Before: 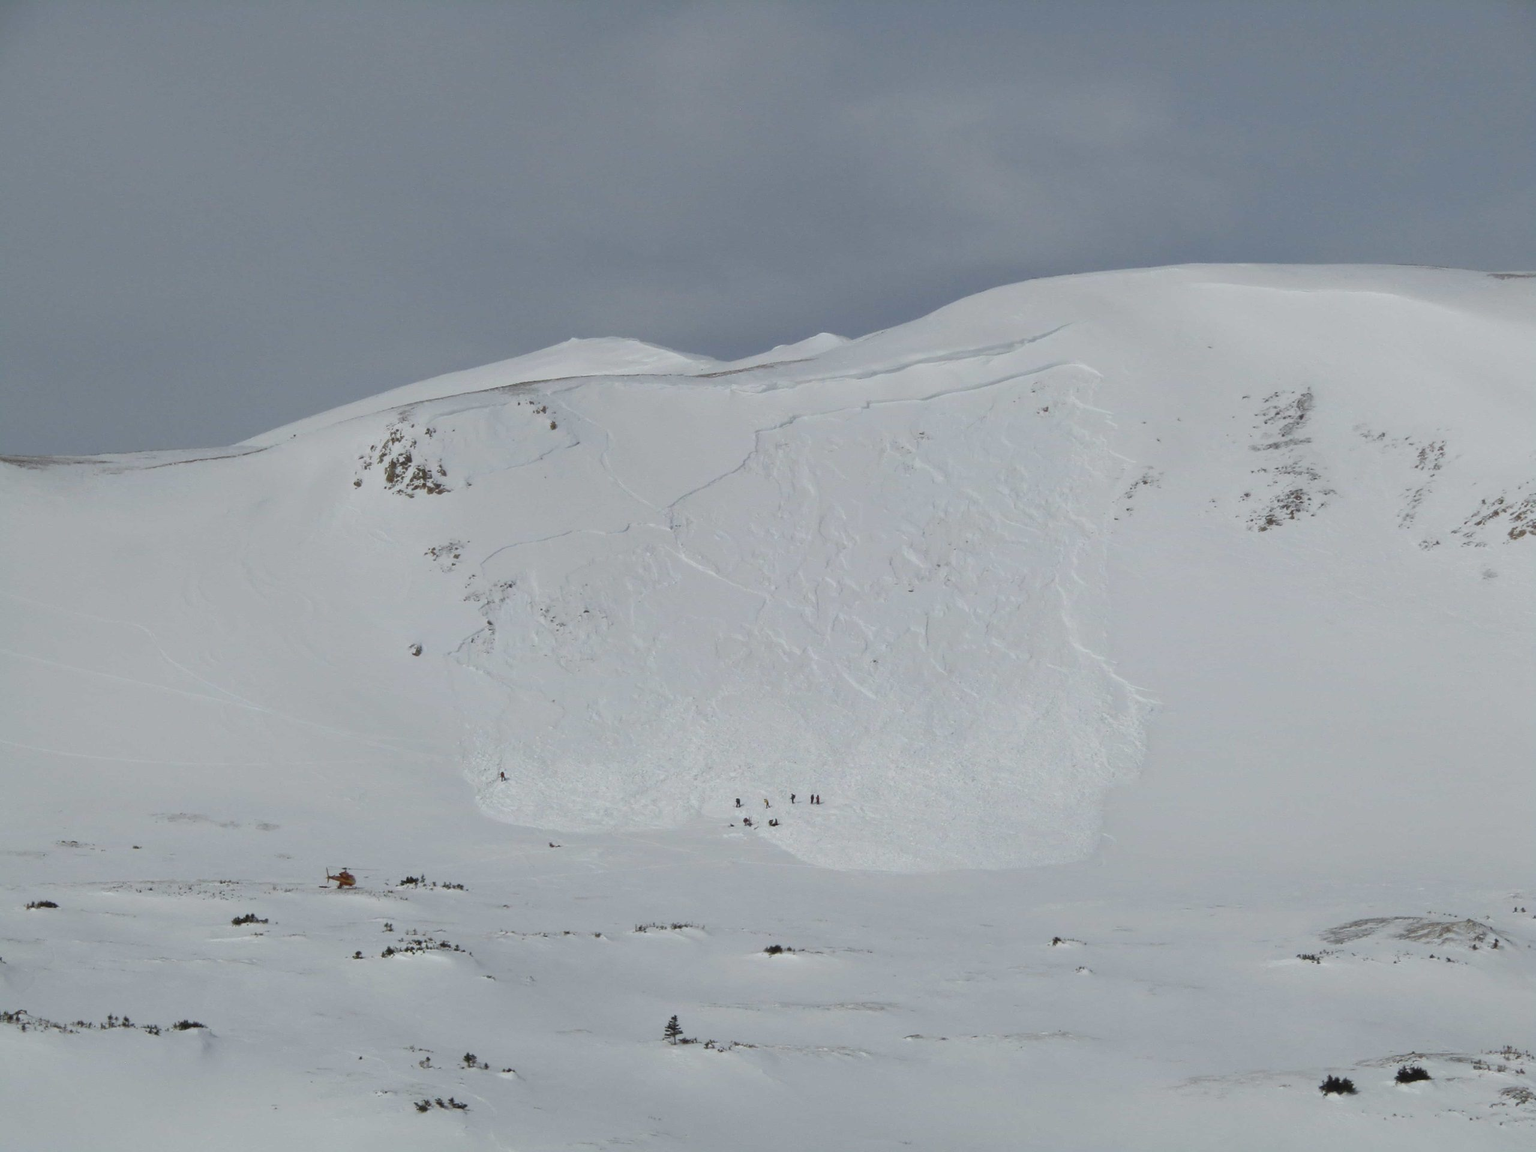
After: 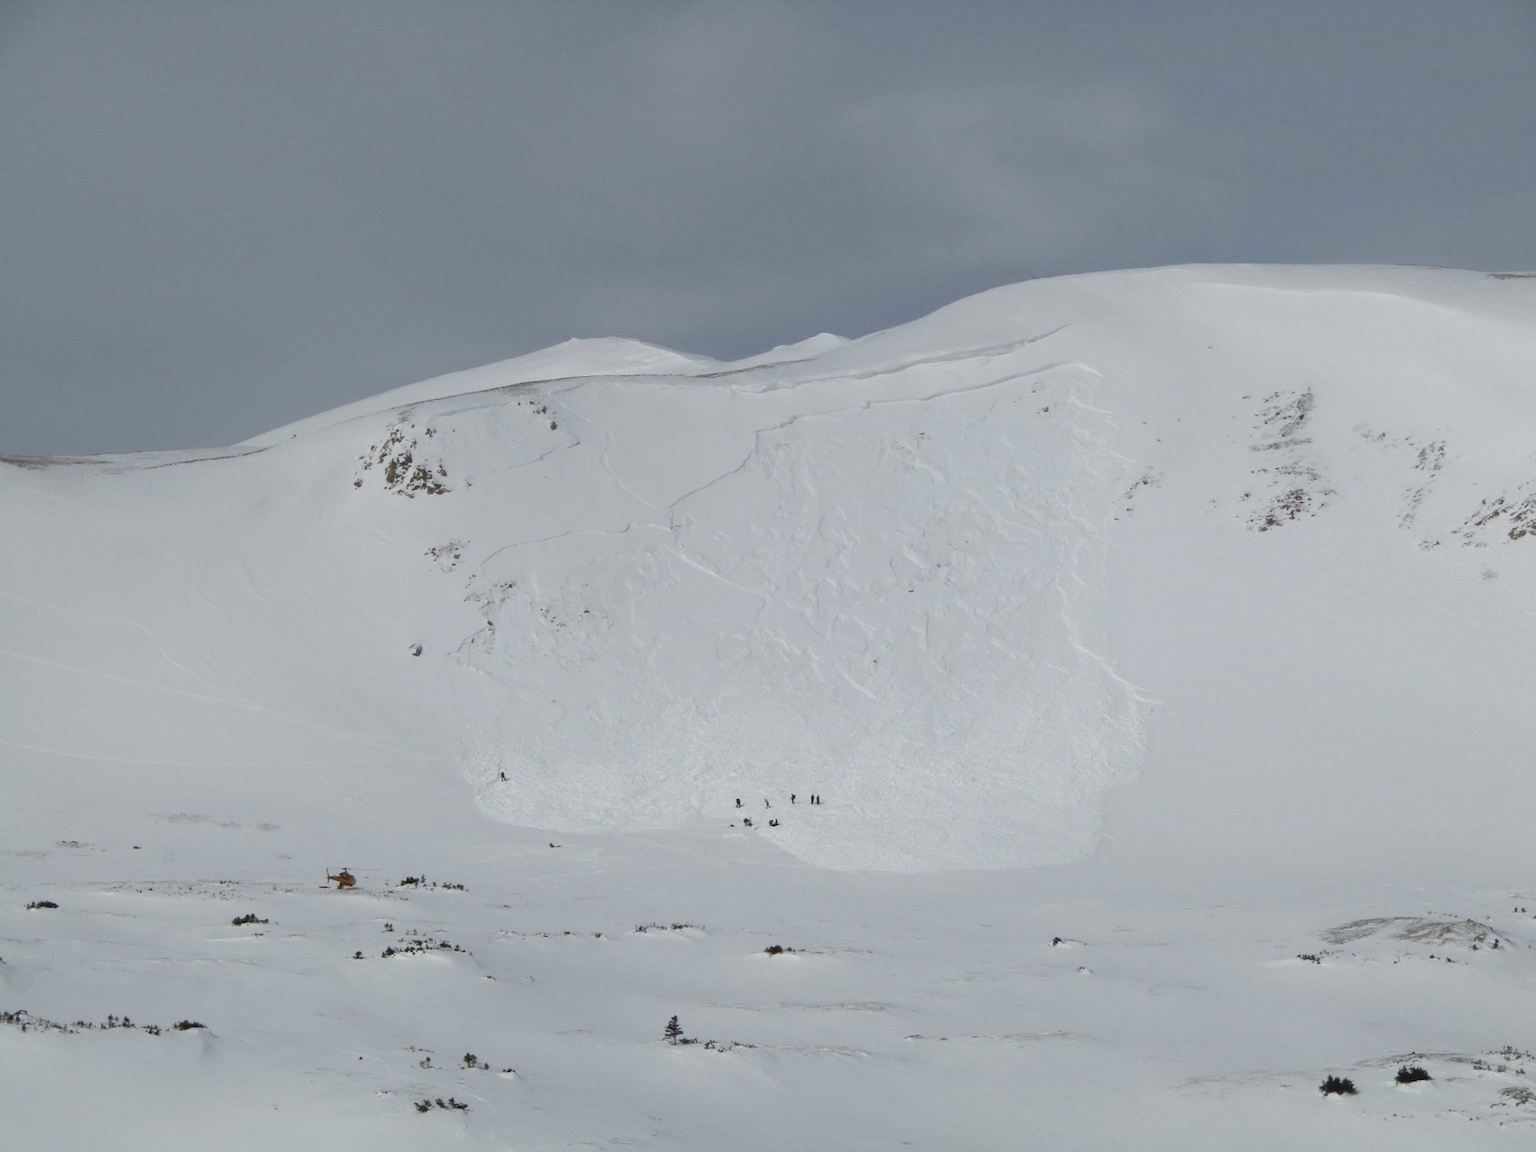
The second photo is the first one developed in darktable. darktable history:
shadows and highlights: shadows -1.44, highlights 39.49
